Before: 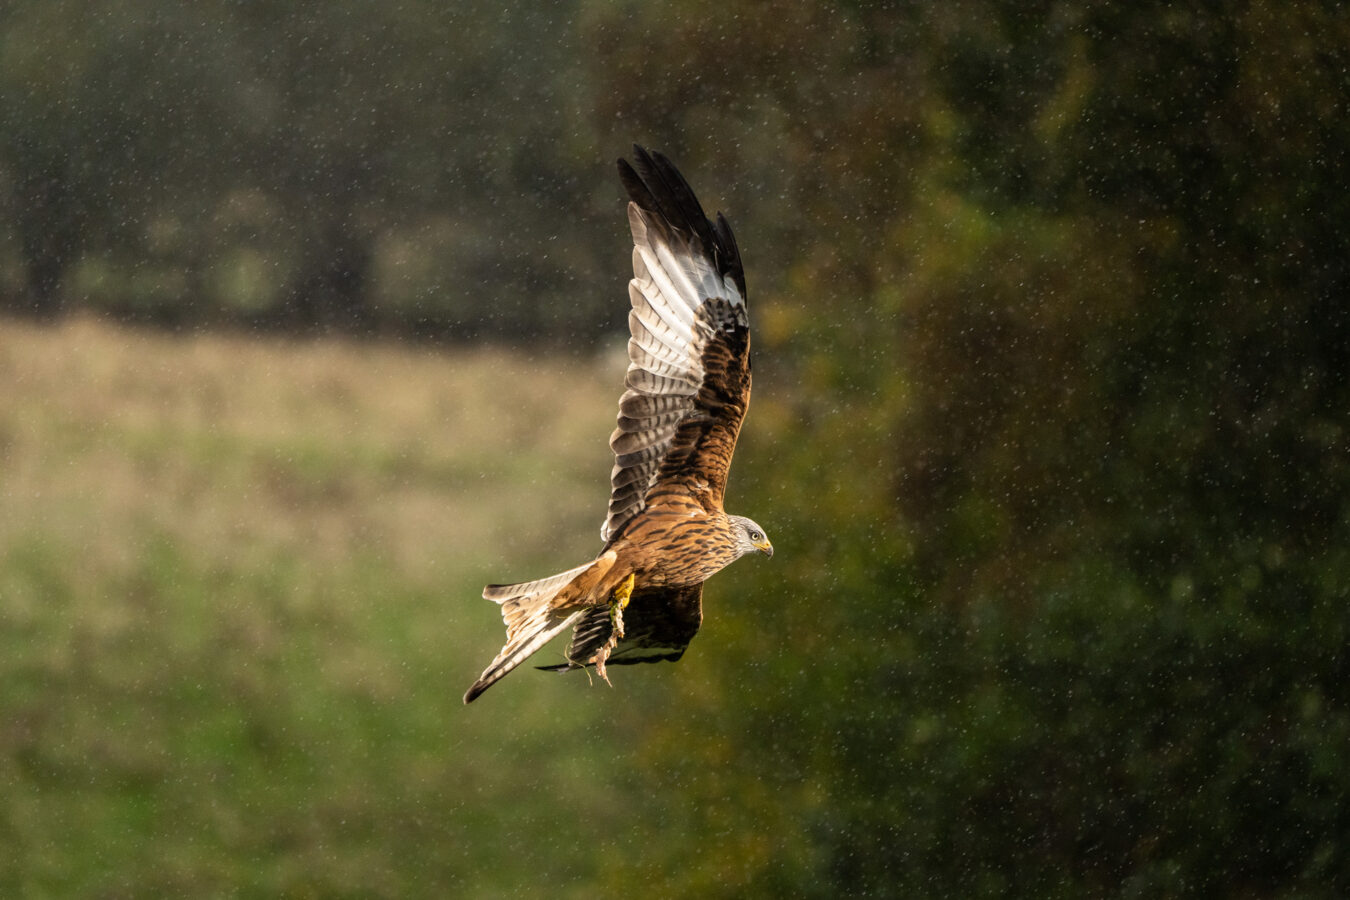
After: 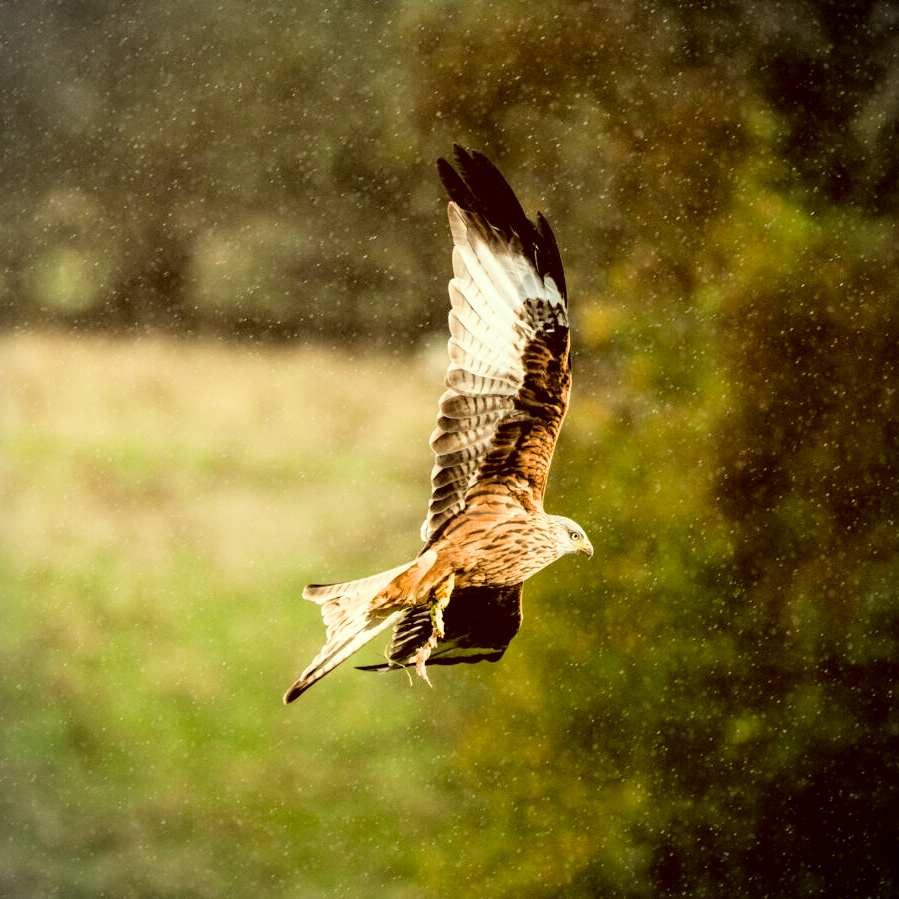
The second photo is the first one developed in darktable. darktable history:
exposure: black level correction 0, exposure 1 EV, compensate exposure bias true, compensate highlight preservation false
vignetting: fall-off start 92.6%, brightness -0.52, saturation -0.51, center (-0.012, 0)
filmic rgb: black relative exposure -5 EV, hardness 2.88, contrast 1.3, highlights saturation mix -30%
color correction: highlights a* -5.3, highlights b* 9.8, shadows a* 9.8, shadows b* 24.26
crop and rotate: left 13.342%, right 19.991%
